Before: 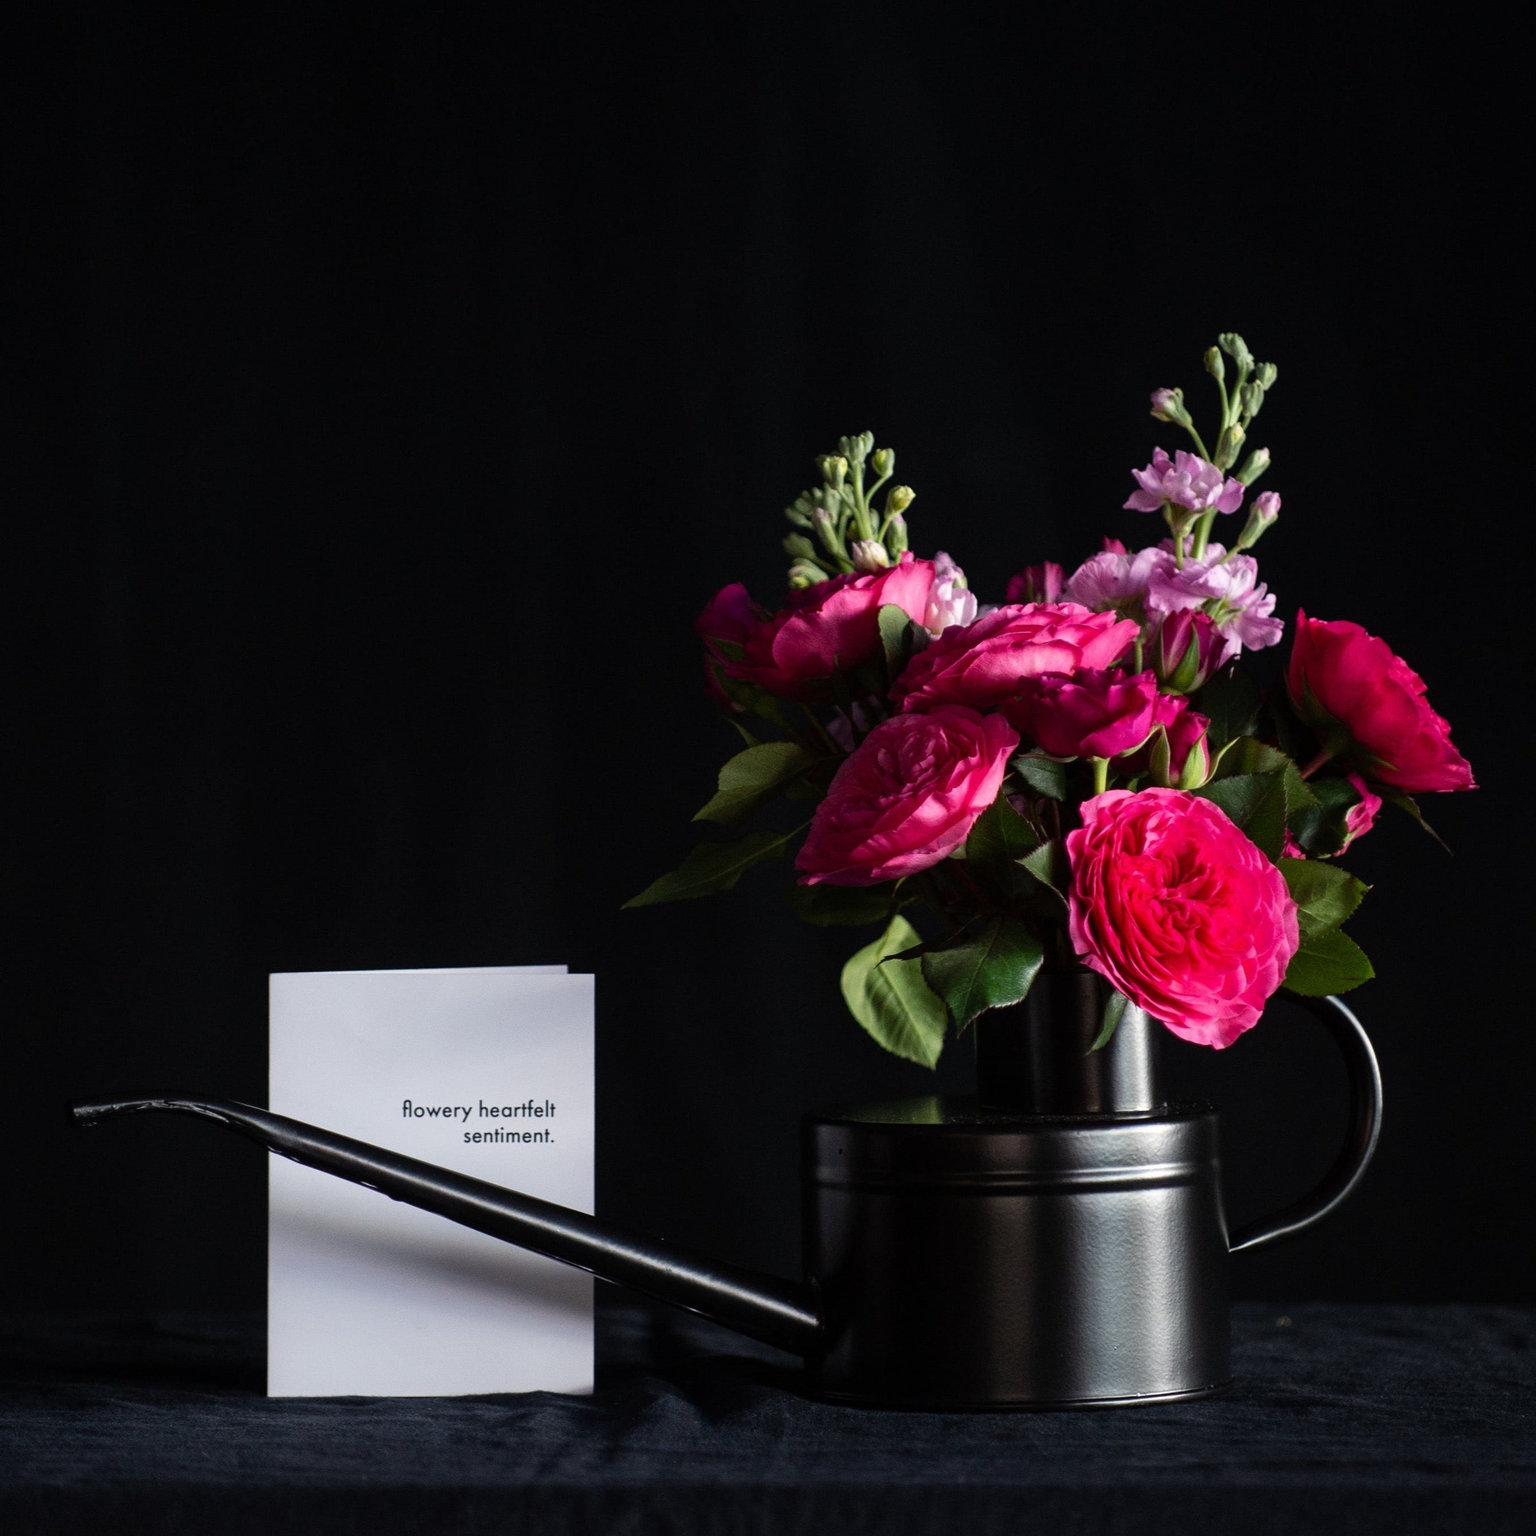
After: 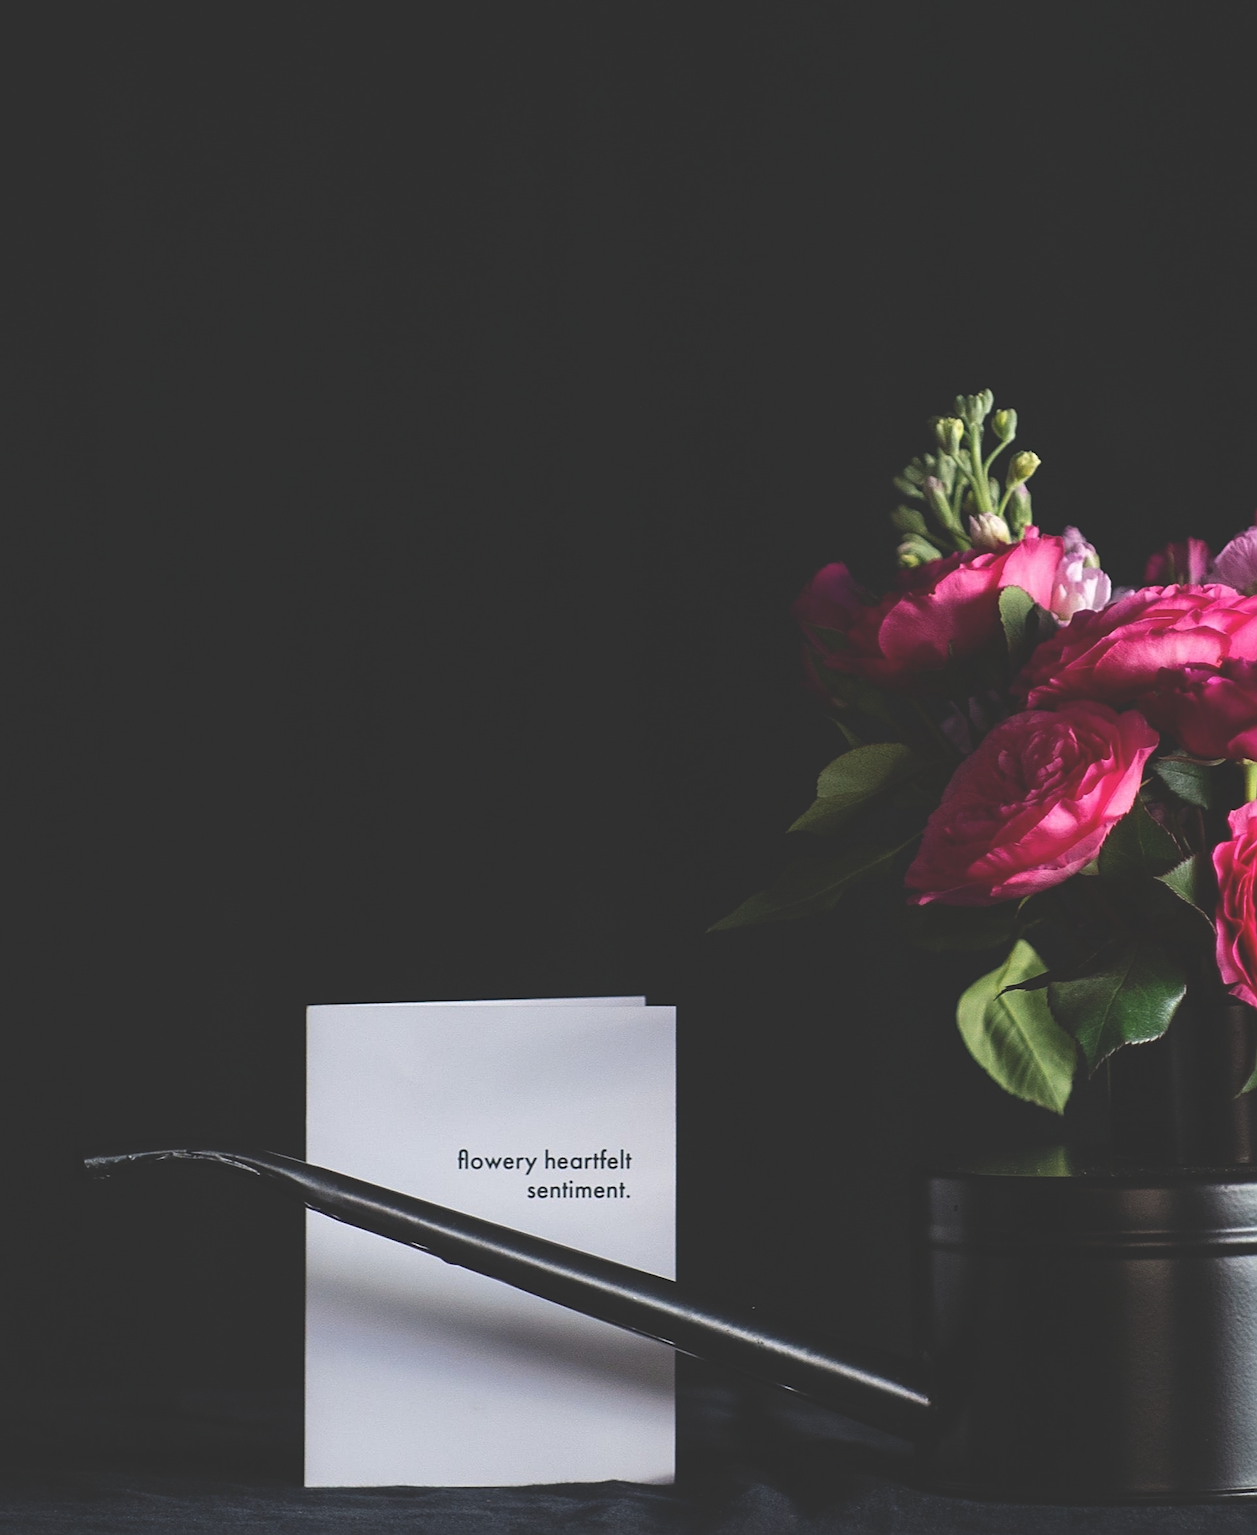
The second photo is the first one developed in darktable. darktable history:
sharpen: on, module defaults
exposure: black level correction -0.028, compensate highlight preservation false
crop: top 5.803%, right 27.864%, bottom 5.804%
